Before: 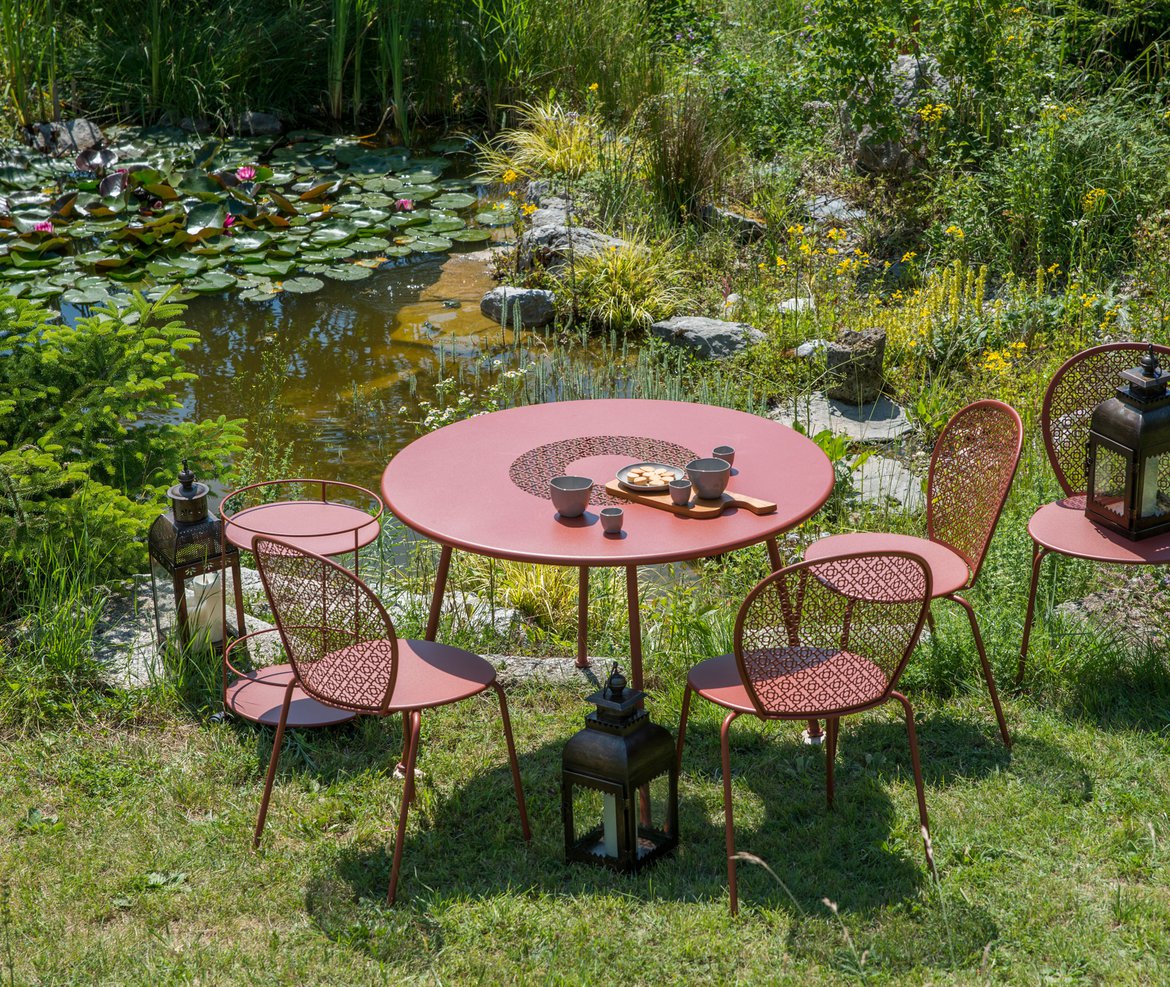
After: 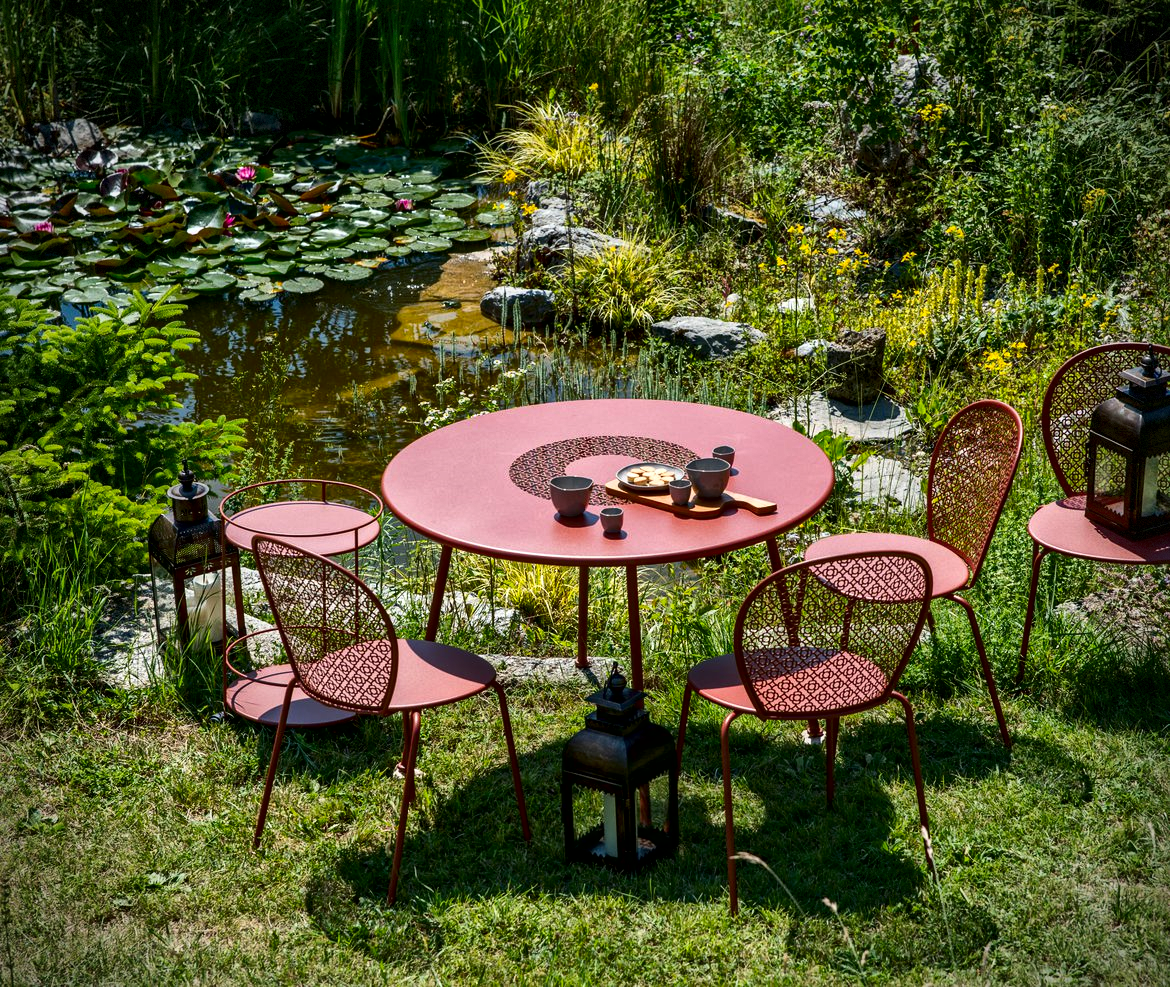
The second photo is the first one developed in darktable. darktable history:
local contrast: mode bilateral grid, contrast 20, coarseness 19, detail 163%, midtone range 0.2
contrast brightness saturation: contrast 0.191, brightness -0.108, saturation 0.207
exposure: compensate highlight preservation false
vignetting: brightness -0.579, saturation -0.259, dithering 8-bit output
